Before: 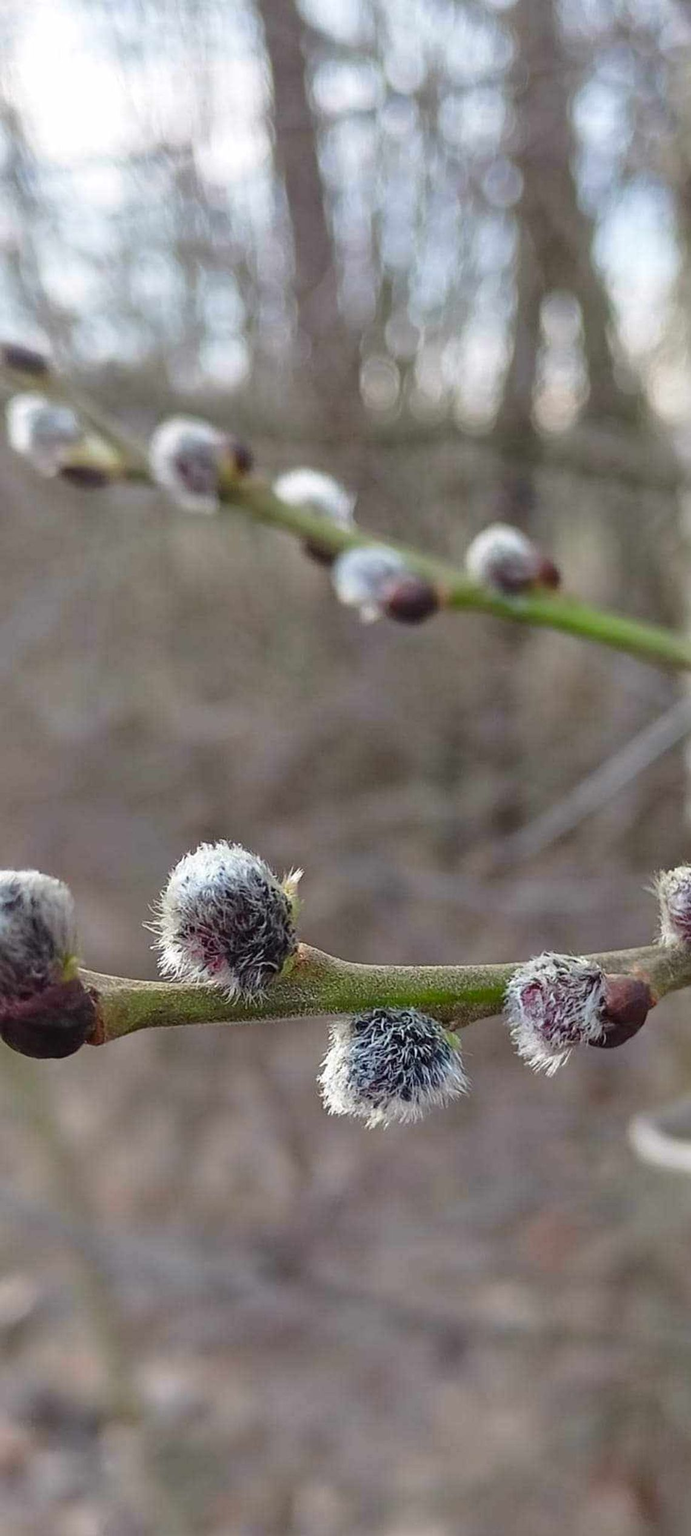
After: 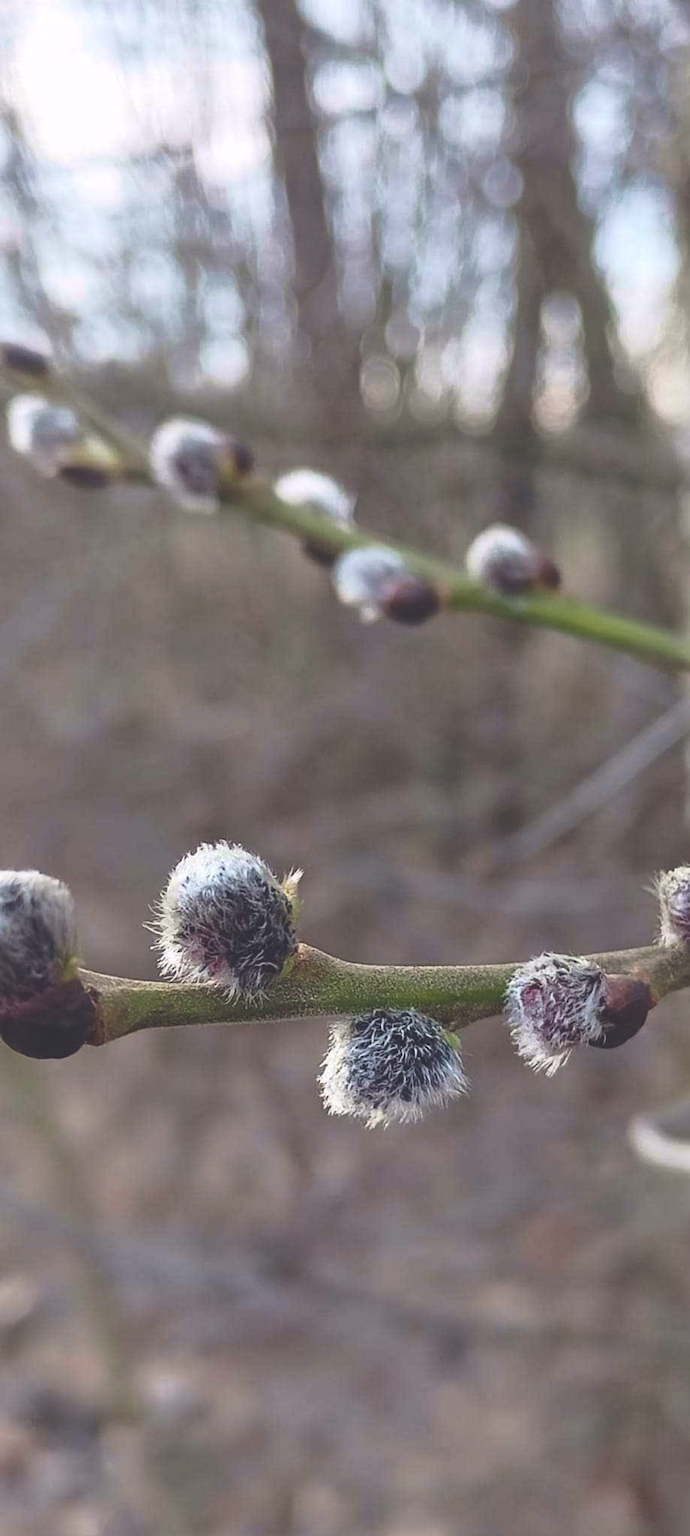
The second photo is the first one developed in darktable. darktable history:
color correction: highlights b* -0.037, saturation 0.98
tone curve: curves: ch0 [(0.013, 0) (0.061, 0.068) (0.239, 0.256) (0.502, 0.505) (0.683, 0.676) (0.761, 0.773) (0.858, 0.858) (0.987, 0.945)]; ch1 [(0, 0) (0.172, 0.123) (0.304, 0.288) (0.414, 0.44) (0.472, 0.473) (0.502, 0.508) (0.521, 0.528) (0.583, 0.595) (0.654, 0.673) (0.728, 0.761) (1, 1)]; ch2 [(0, 0) (0.411, 0.424) (0.485, 0.476) (0.502, 0.502) (0.553, 0.557) (0.57, 0.576) (1, 1)], color space Lab, independent channels, preserve colors none
exposure: black level correction -0.037, exposure -0.498 EV, compensate exposure bias true, compensate highlight preservation false
color balance rgb: global offset › chroma 0.06%, global offset › hue 253.67°, perceptual saturation grading › global saturation -0.058%, perceptual brilliance grading › global brilliance -5.631%, perceptual brilliance grading › highlights 24.975%, perceptual brilliance grading › mid-tones 7.093%, perceptual brilliance grading › shadows -5.015%
